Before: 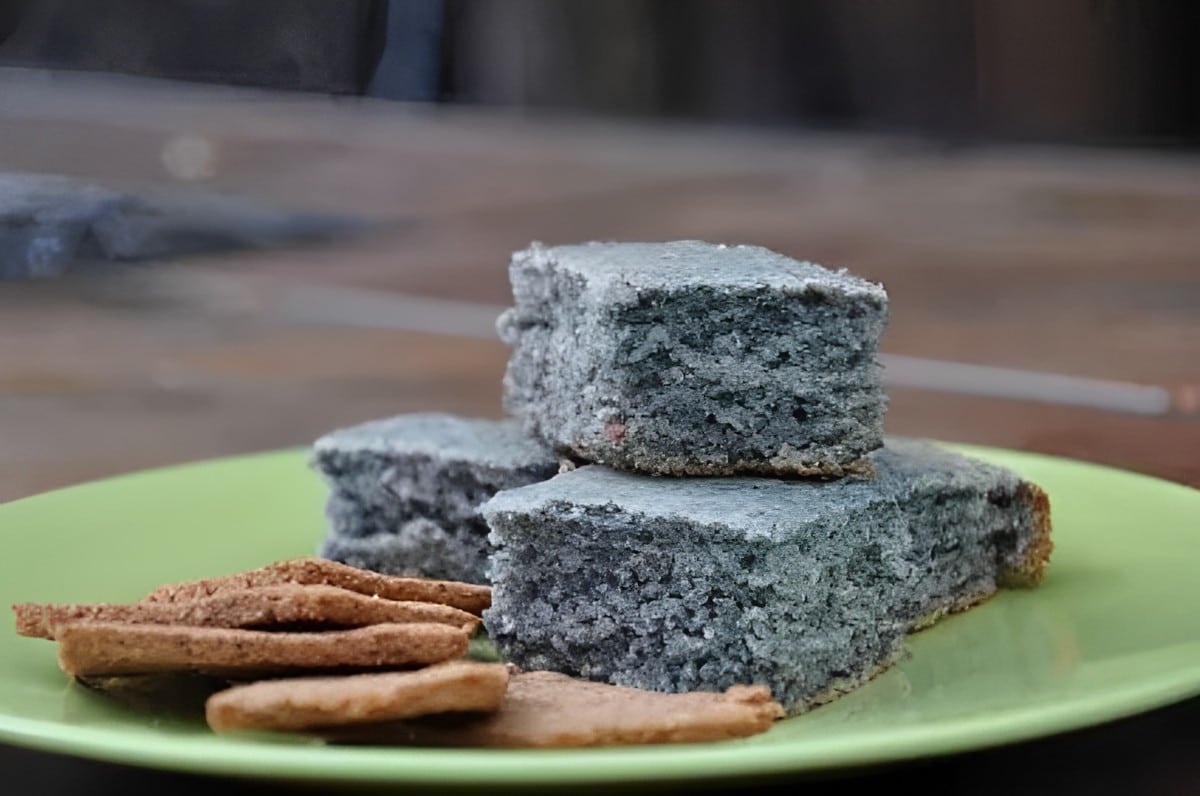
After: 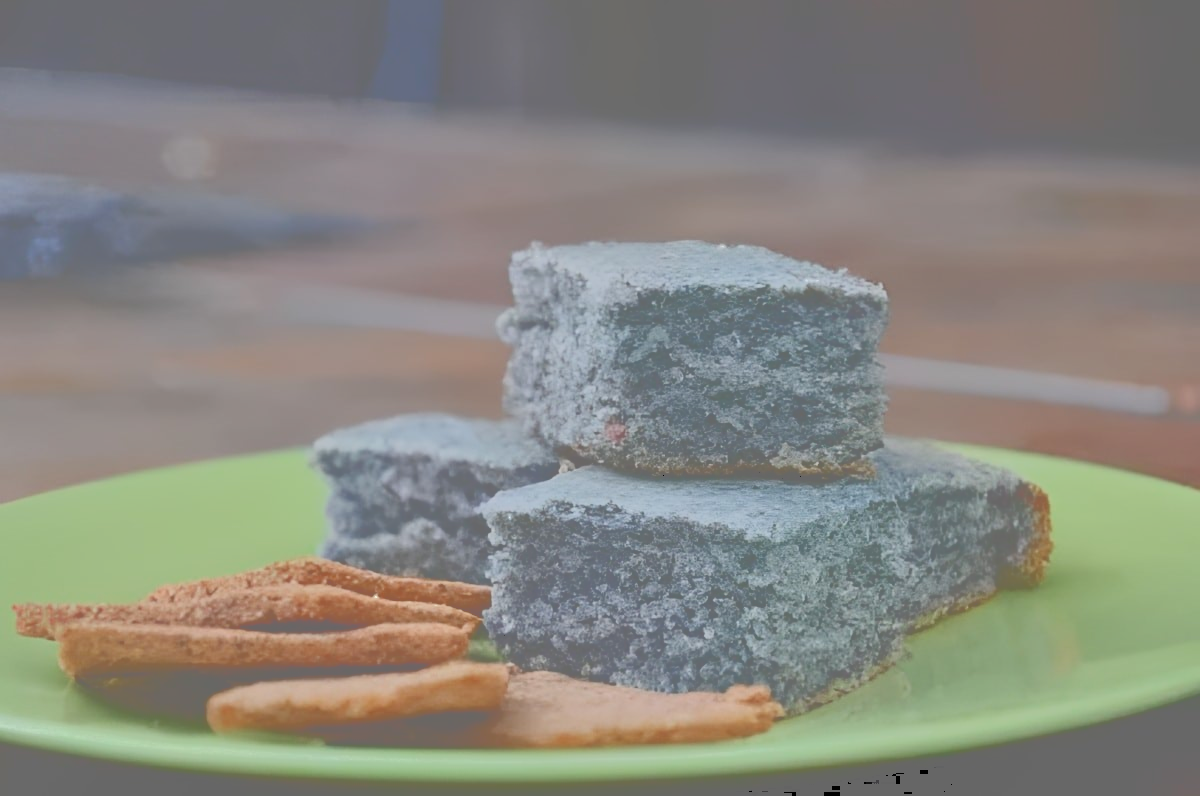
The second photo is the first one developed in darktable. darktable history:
tone curve: curves: ch0 [(0, 0) (0.003, 0.43) (0.011, 0.433) (0.025, 0.434) (0.044, 0.436) (0.069, 0.439) (0.1, 0.442) (0.136, 0.446) (0.177, 0.449) (0.224, 0.454) (0.277, 0.462) (0.335, 0.488) (0.399, 0.524) (0.468, 0.566) (0.543, 0.615) (0.623, 0.666) (0.709, 0.718) (0.801, 0.761) (0.898, 0.801) (1, 1)], color space Lab, independent channels, preserve colors none
